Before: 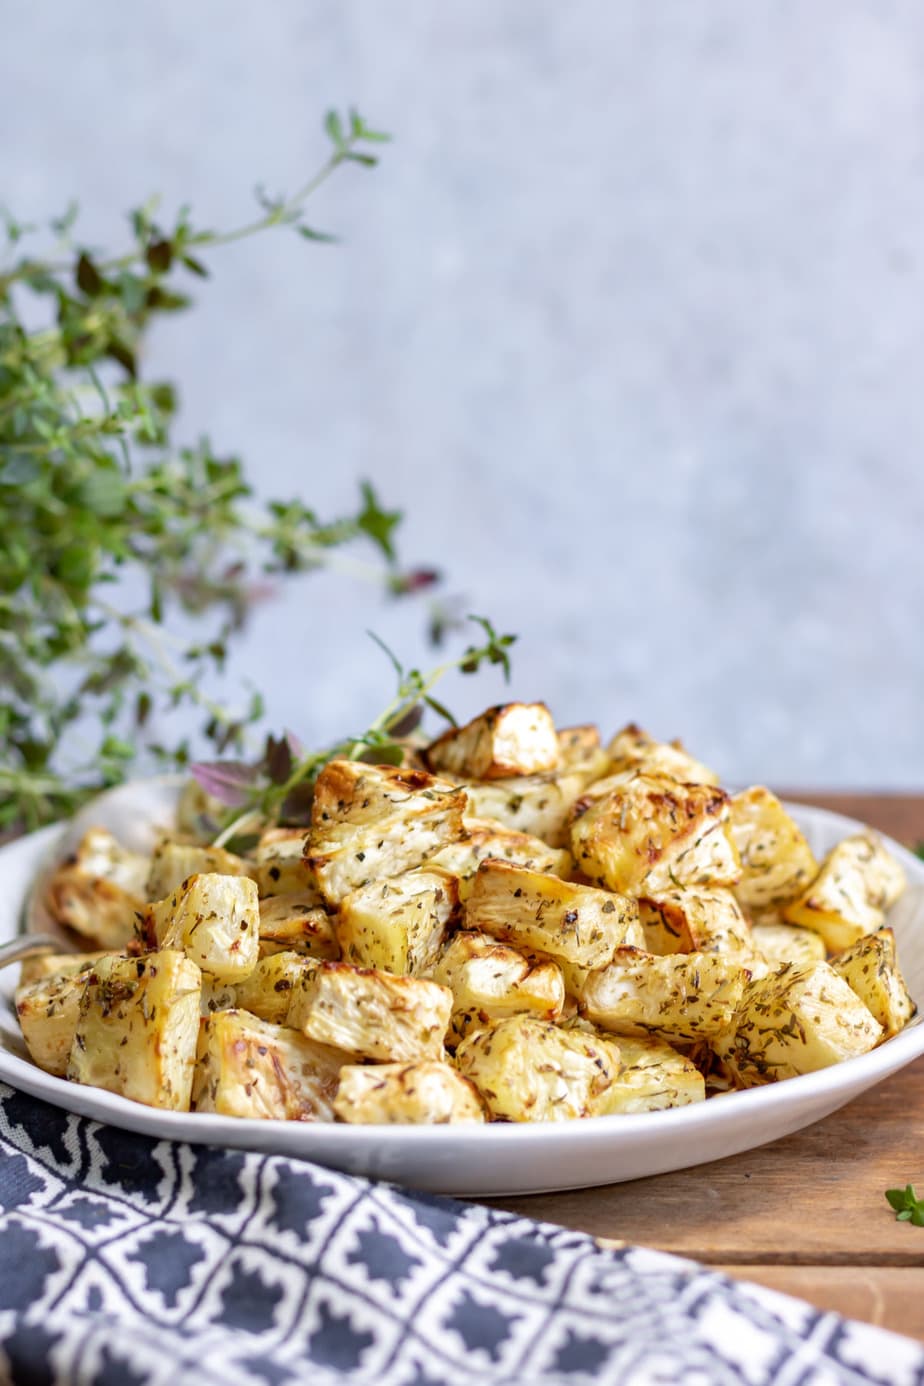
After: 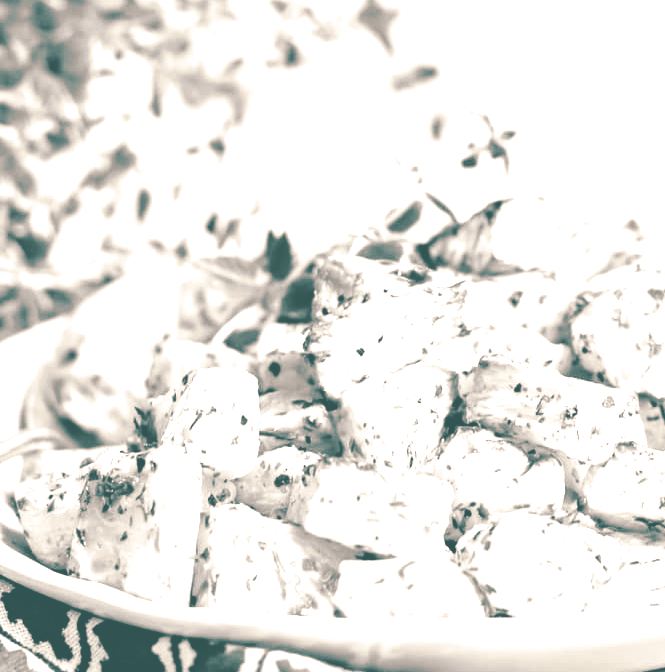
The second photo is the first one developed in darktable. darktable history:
filmic rgb: black relative exposure -7.75 EV, white relative exposure 4.4 EV, threshold 3 EV, hardness 3.76, latitude 50%, contrast 1.1, color science v5 (2021), contrast in shadows safe, contrast in highlights safe, enable highlight reconstruction true
crop: top 36.498%, right 27.964%, bottom 14.995%
color correction: highlights a* 40, highlights b* 40, saturation 0.69
colorize: hue 34.49°, saturation 35.33%, source mix 100%, lightness 55%, version 1
tone equalizer: -8 EV -0.417 EV, -7 EV -0.389 EV, -6 EV -0.333 EV, -5 EV -0.222 EV, -3 EV 0.222 EV, -2 EV 0.333 EV, -1 EV 0.389 EV, +0 EV 0.417 EV, edges refinement/feathering 500, mask exposure compensation -1.57 EV, preserve details no
split-toning: shadows › hue 186.43°, highlights › hue 49.29°, compress 30.29%
